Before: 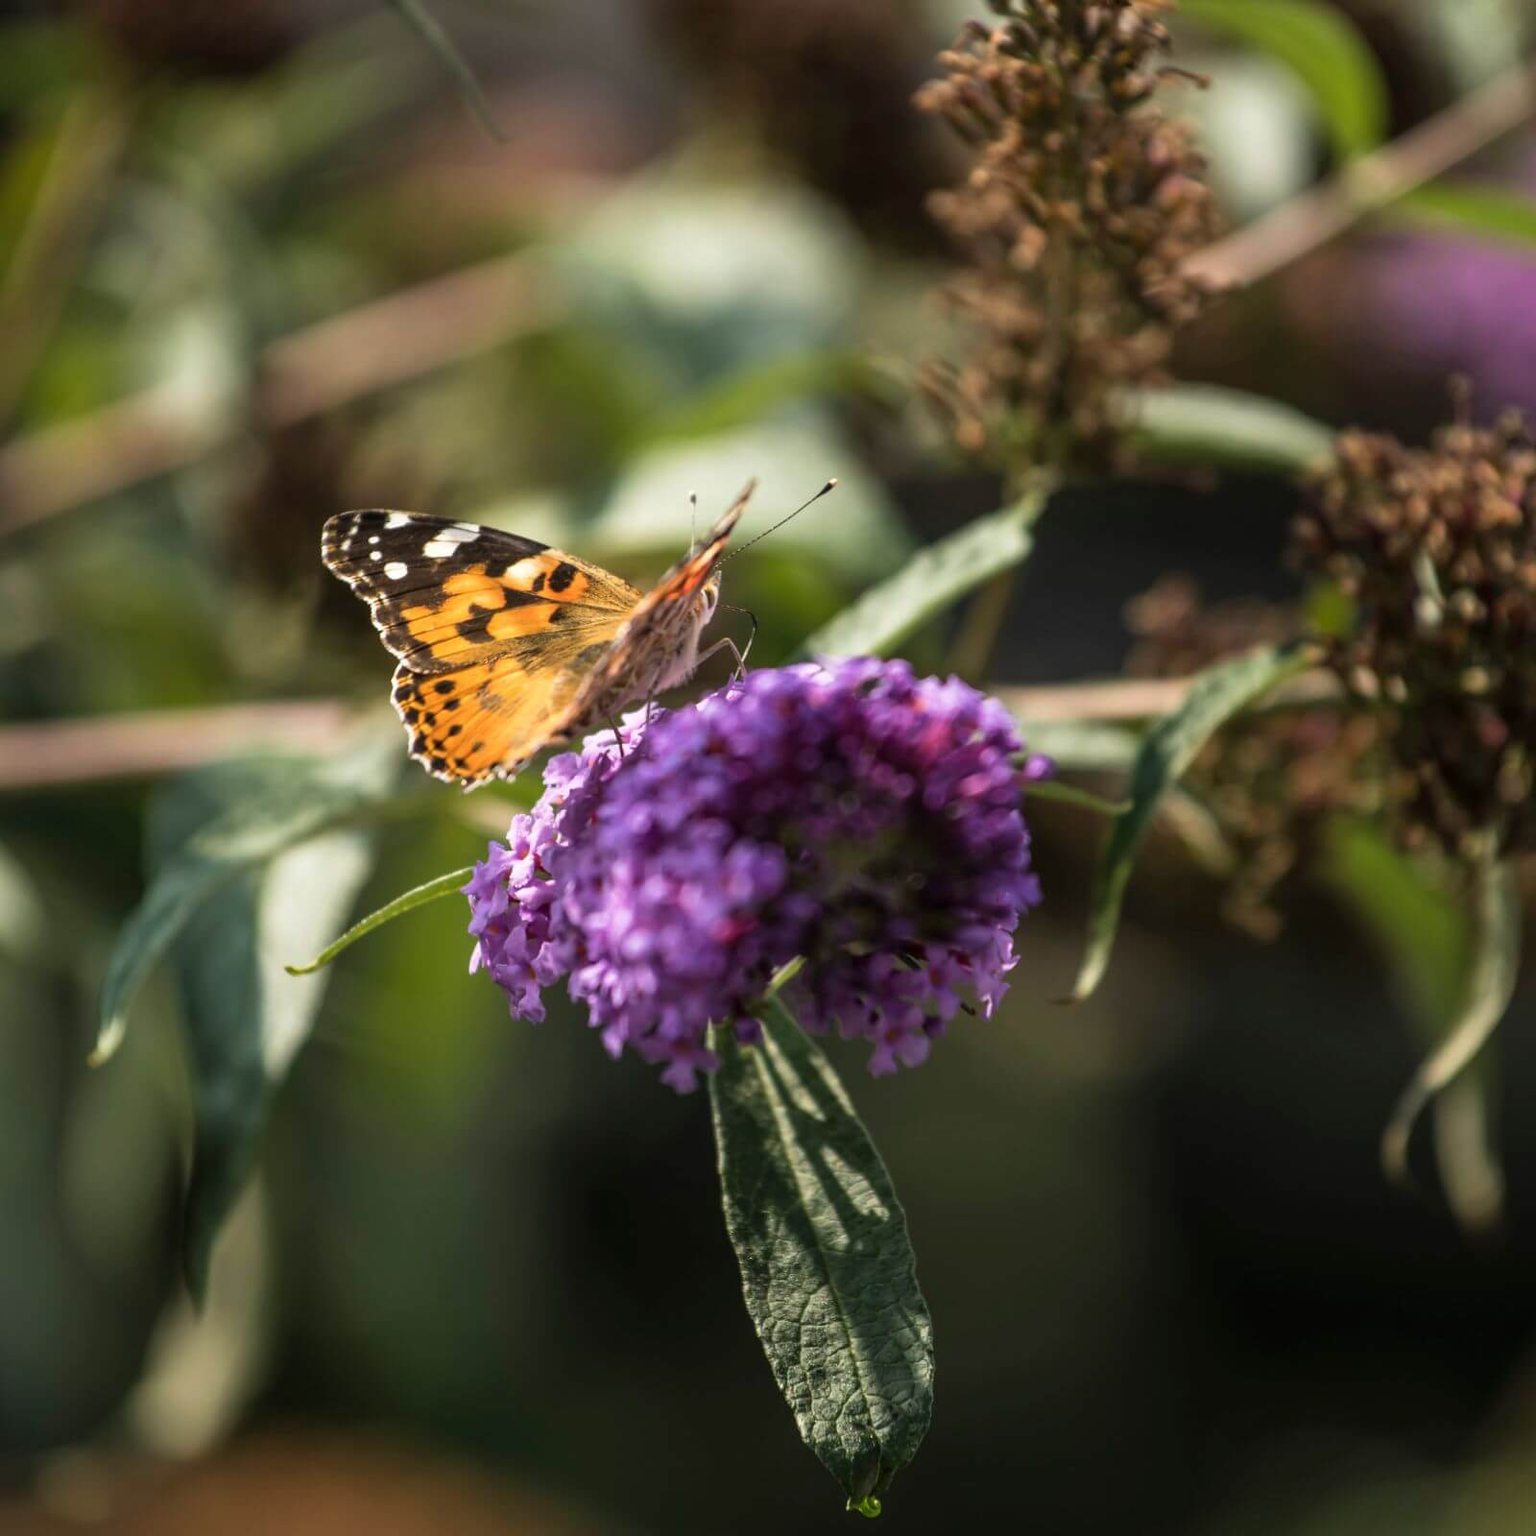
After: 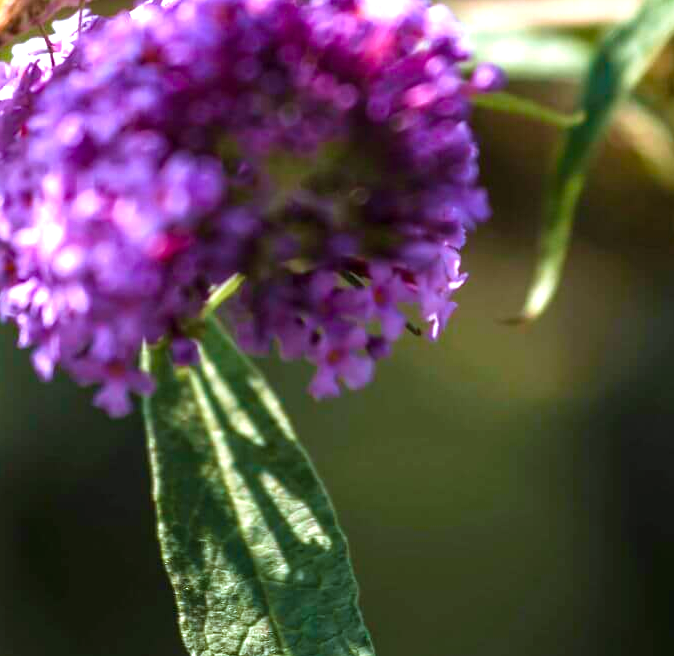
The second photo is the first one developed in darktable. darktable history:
crop: left 37.221%, top 45.169%, right 20.63%, bottom 13.777%
color correction: highlights a* -4.18, highlights b* -10.81
exposure: exposure 1 EV, compensate highlight preservation false
color balance rgb: linear chroma grading › global chroma 8.12%, perceptual saturation grading › global saturation 9.07%, perceptual saturation grading › highlights -13.84%, perceptual saturation grading › mid-tones 14.88%, perceptual saturation grading › shadows 22.8%, perceptual brilliance grading › highlights 2.61%, global vibrance 12.07%
velvia: strength 36.57%
